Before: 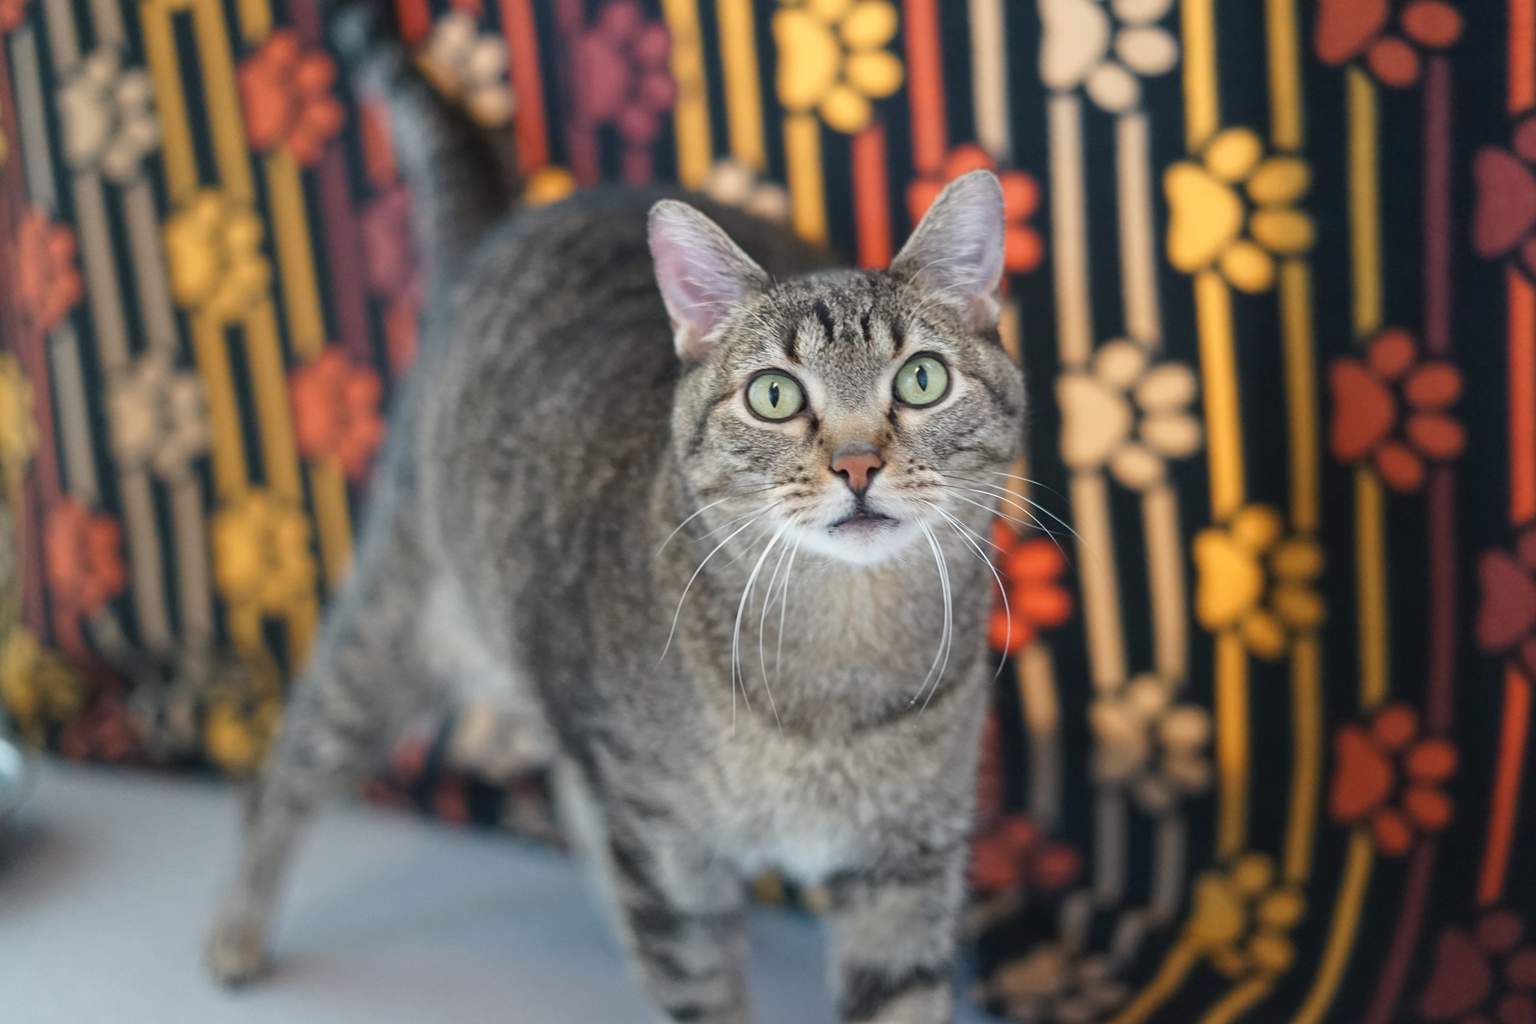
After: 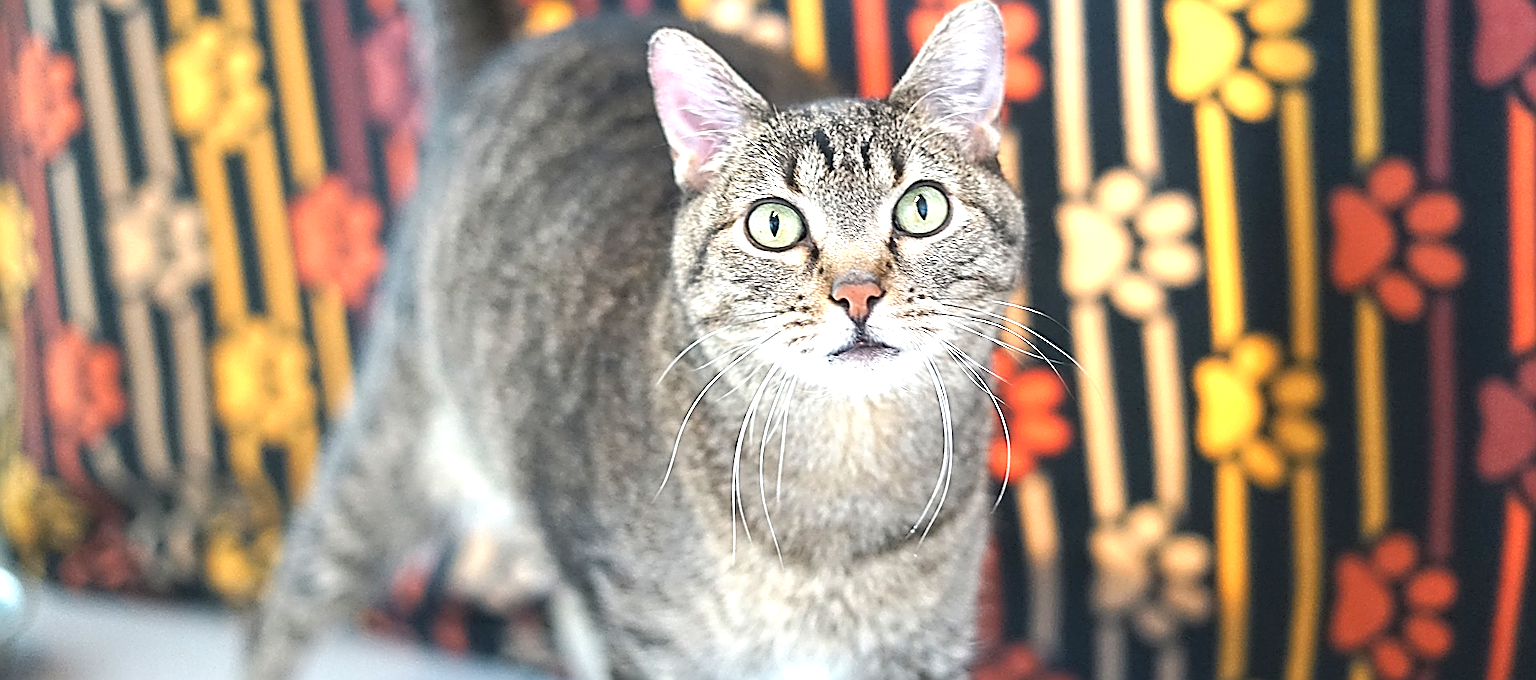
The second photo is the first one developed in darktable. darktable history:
exposure: black level correction 0, exposure 1.2 EV, compensate highlight preservation false
sharpen: amount 1.861
crop: top 16.727%, bottom 16.727%
